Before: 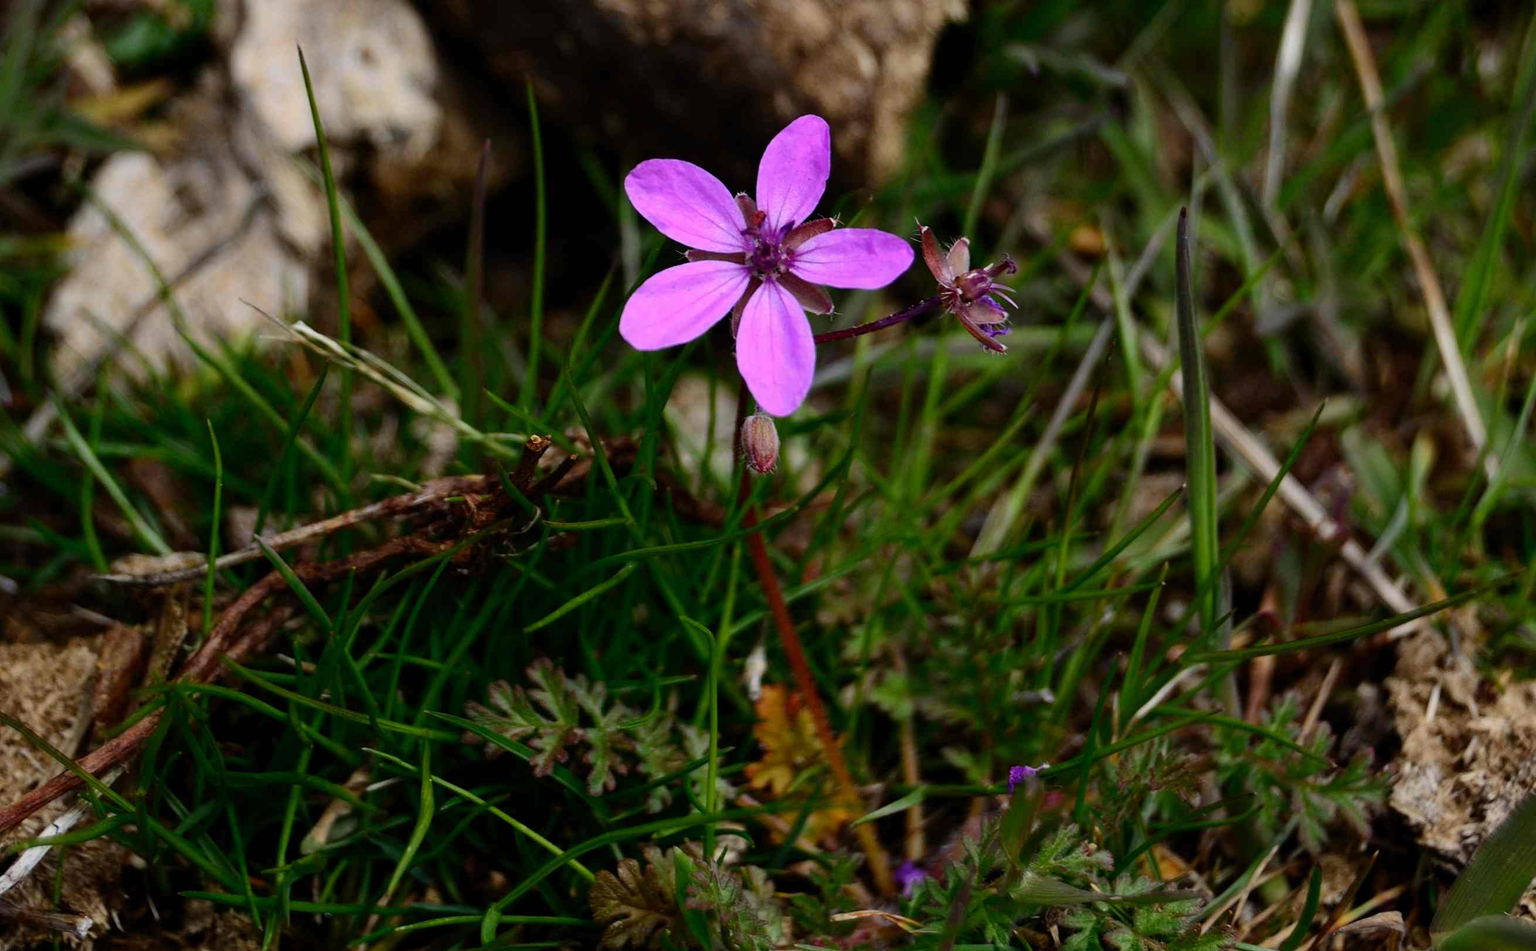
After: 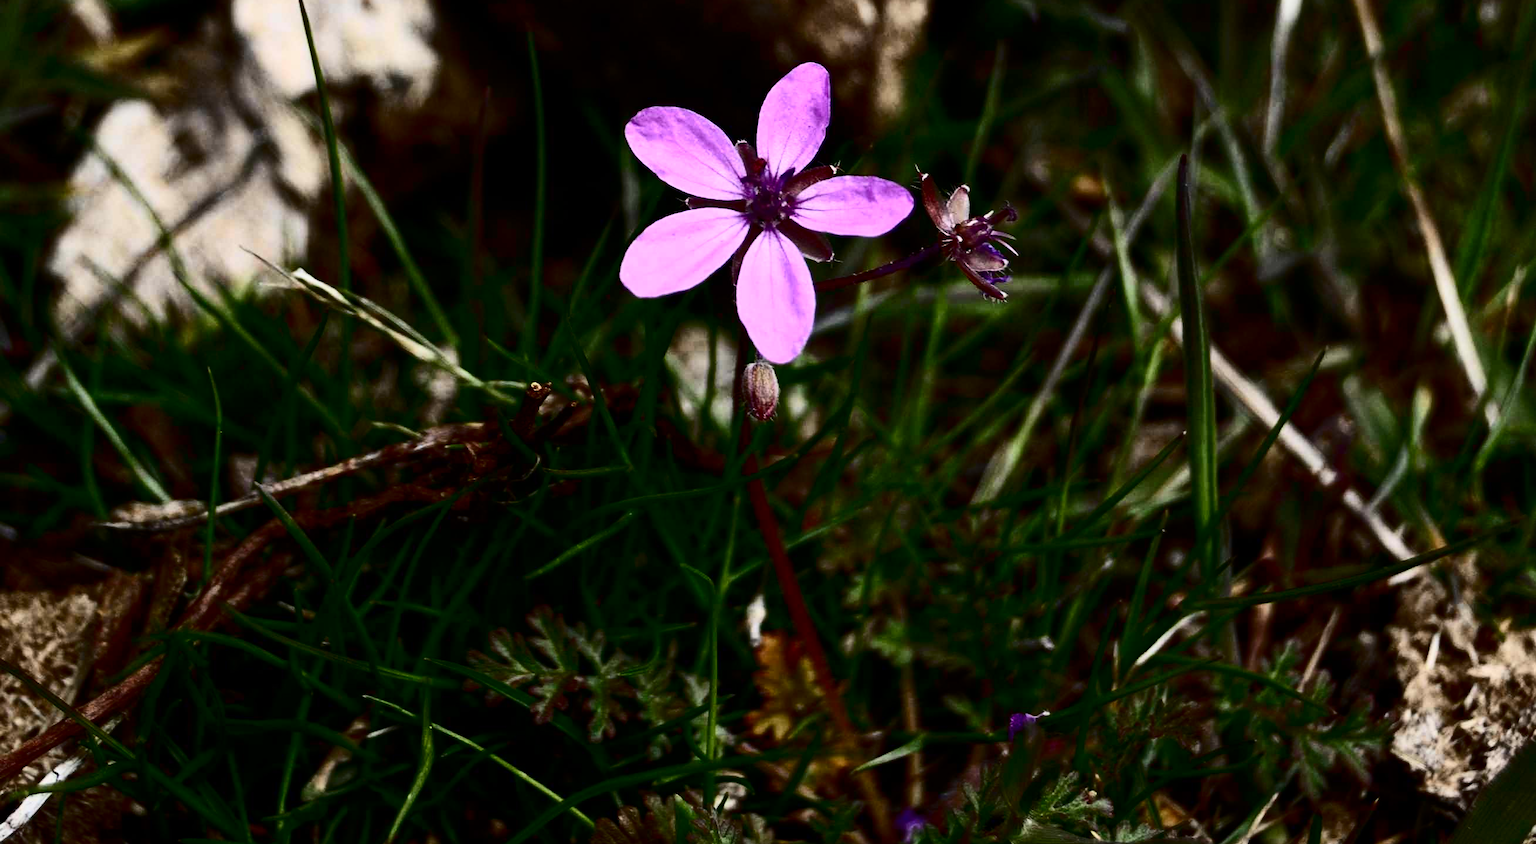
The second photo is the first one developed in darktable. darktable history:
contrast brightness saturation: contrast 0.5, saturation -0.1
crop and rotate: top 5.609%, bottom 5.609%
